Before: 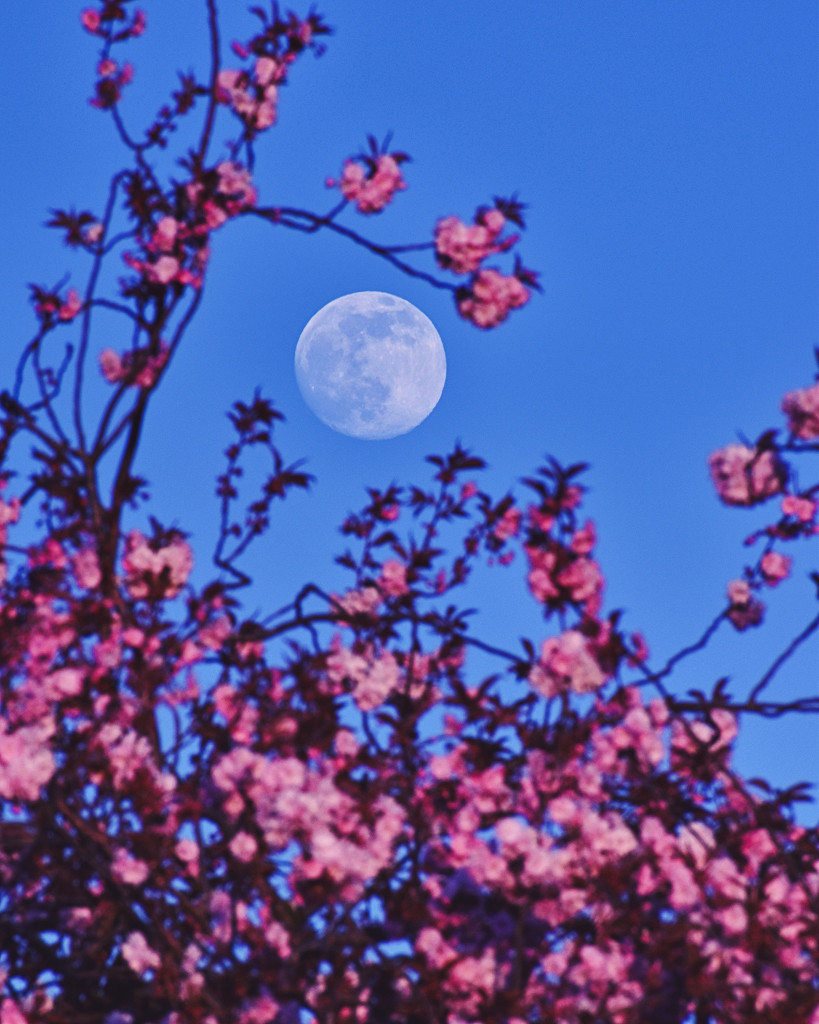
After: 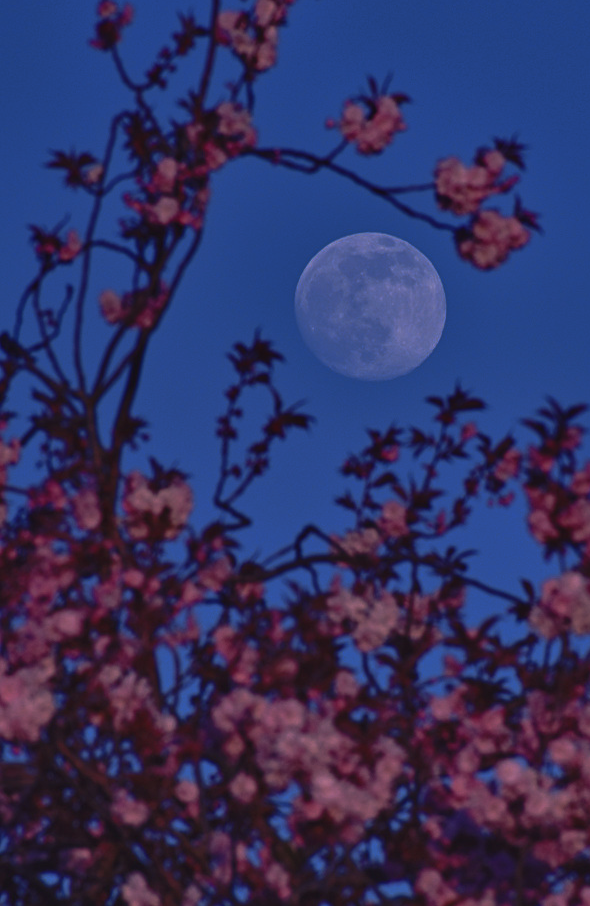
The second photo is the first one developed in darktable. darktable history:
crop: top 5.765%, right 27.843%, bottom 5.692%
tone equalizer: -8 EV -0.012 EV, -7 EV 0.043 EV, -6 EV -0.006 EV, -5 EV 0.005 EV, -4 EV -0.049 EV, -3 EV -0.237 EV, -2 EV -0.67 EV, -1 EV -0.973 EV, +0 EV -0.953 EV
base curve: curves: ch0 [(0, 0) (0.564, 0.291) (0.802, 0.731) (1, 1)], exposure shift 0.583, preserve colors none
exposure: exposure 0.602 EV, compensate highlight preservation false
